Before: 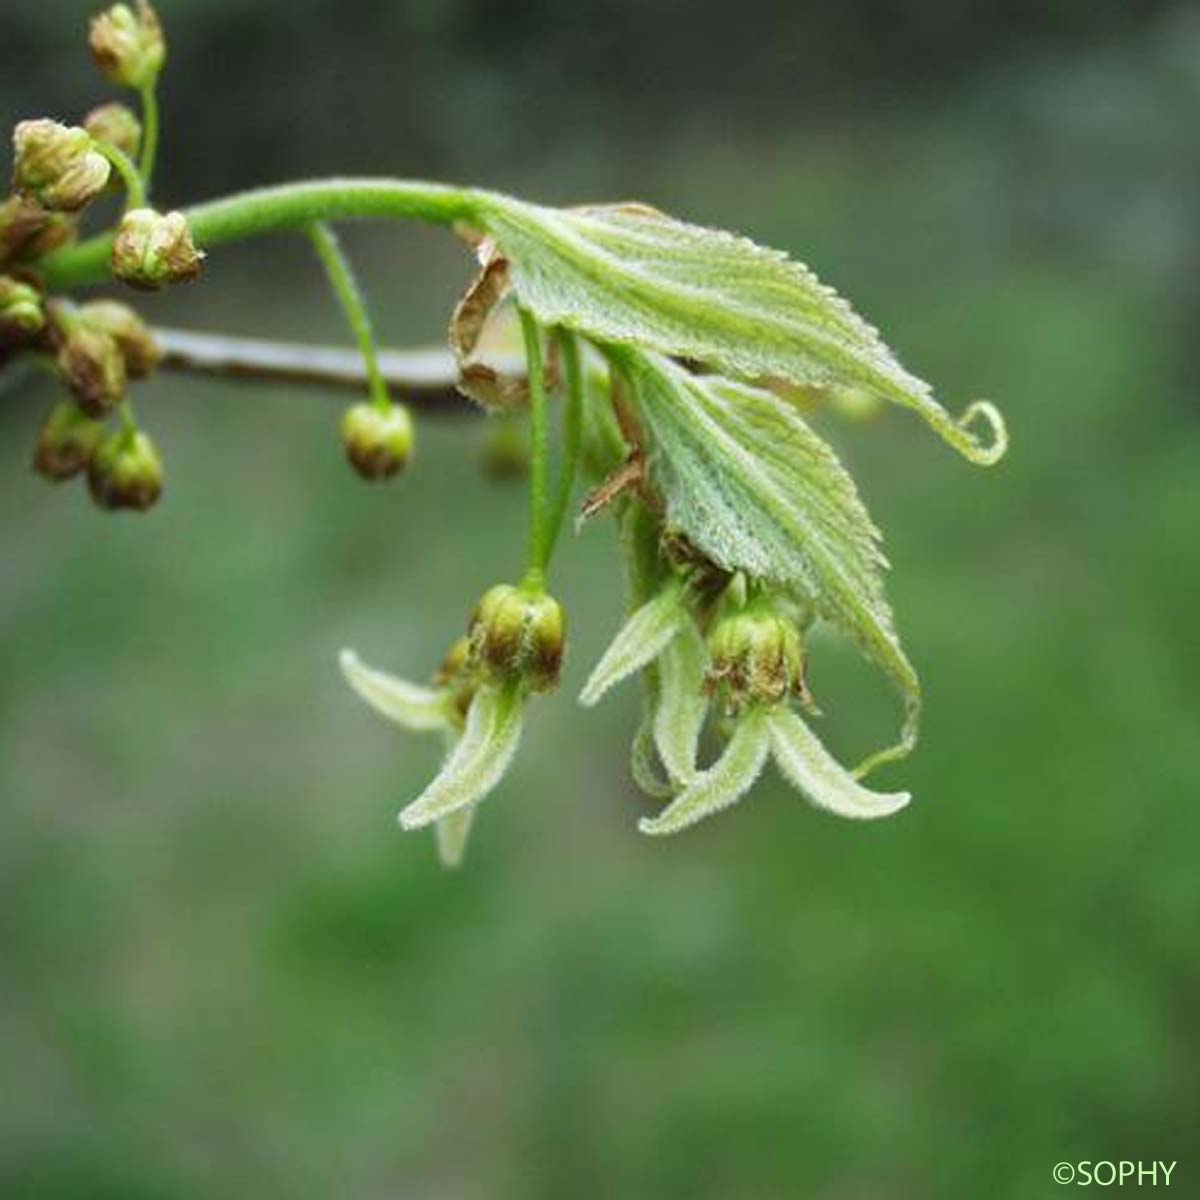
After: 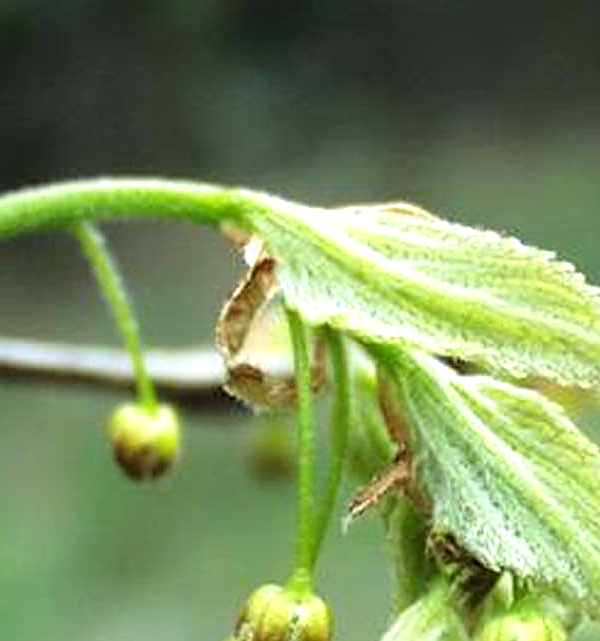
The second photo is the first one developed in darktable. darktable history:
tone equalizer: -8 EV -0.78 EV, -7 EV -0.705 EV, -6 EV -0.561 EV, -5 EV -0.402 EV, -3 EV 0.377 EV, -2 EV 0.6 EV, -1 EV 0.692 EV, +0 EV 0.722 EV, mask exposure compensation -0.5 EV
crop: left 19.489%, right 30.436%, bottom 46.557%
sharpen: on, module defaults
